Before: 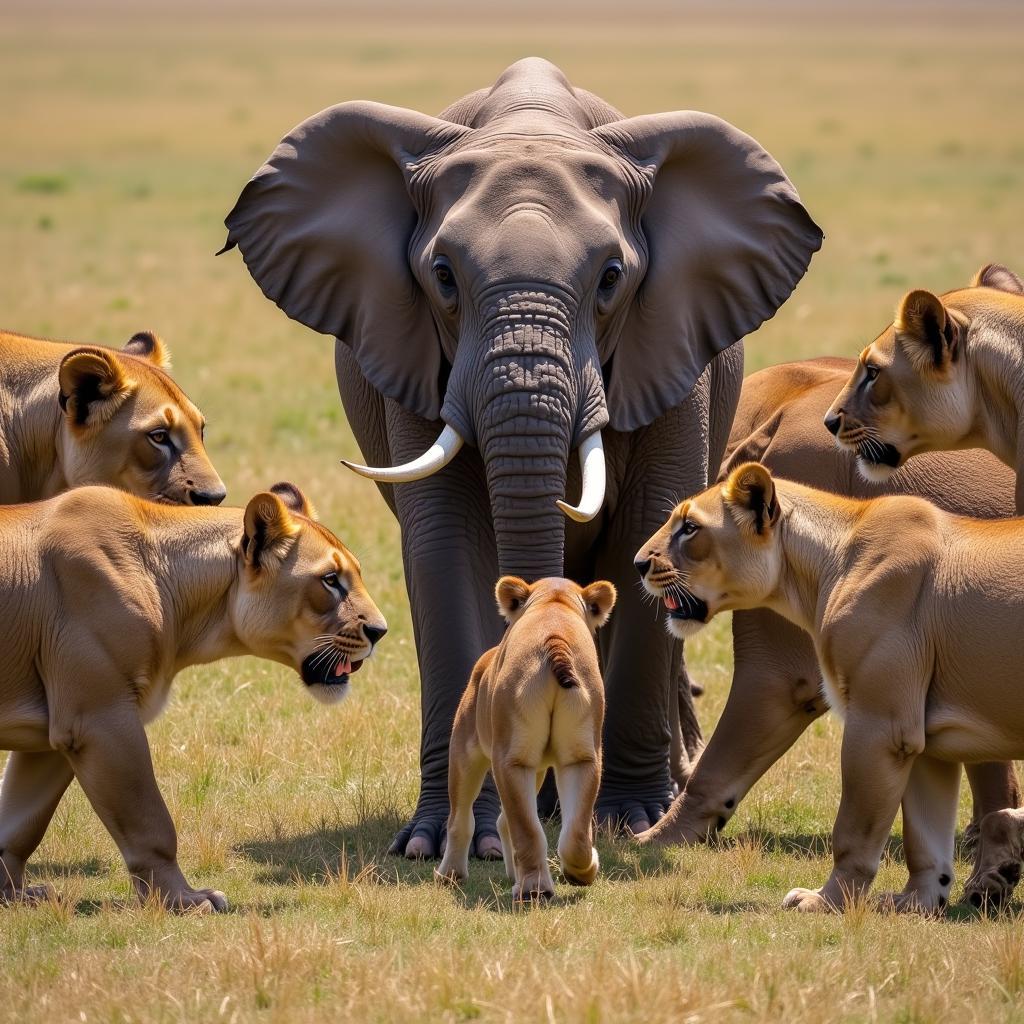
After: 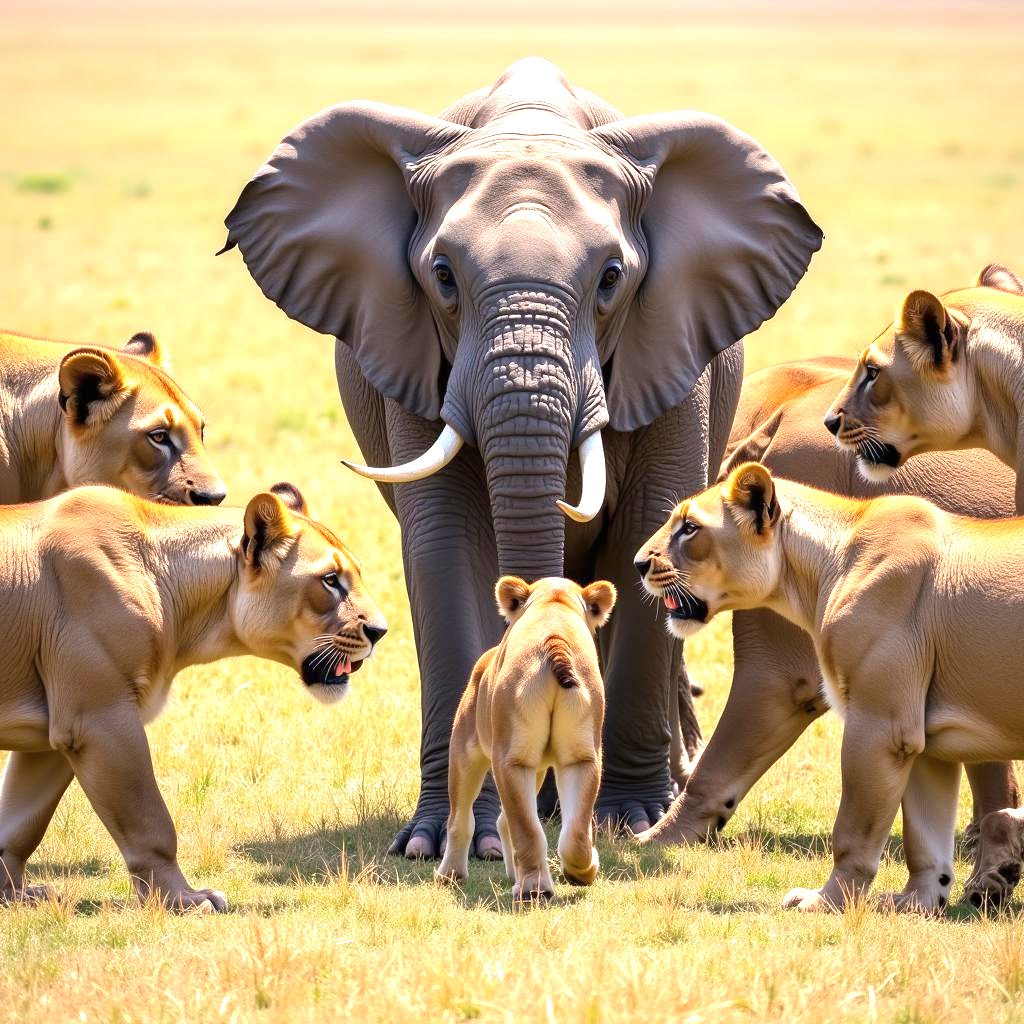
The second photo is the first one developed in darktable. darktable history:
exposure: exposure 1.222 EV, compensate exposure bias true, compensate highlight preservation false
